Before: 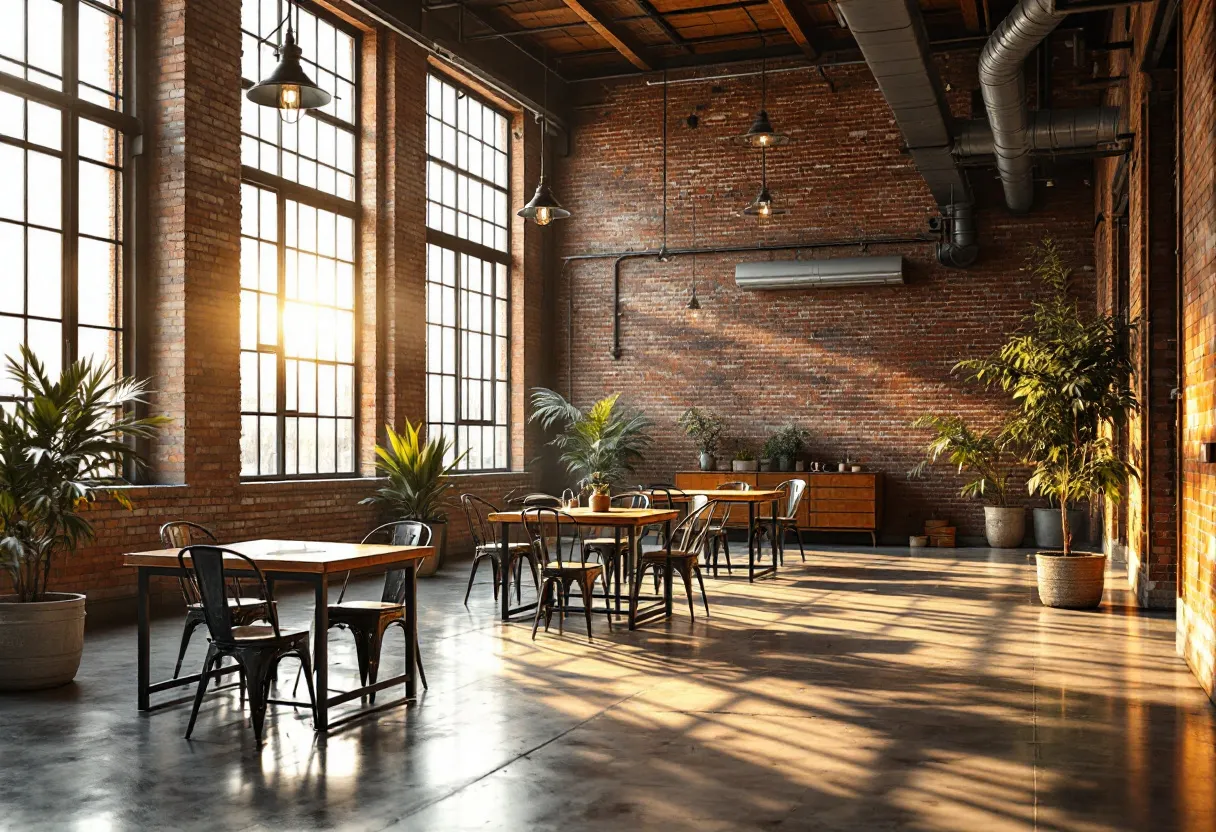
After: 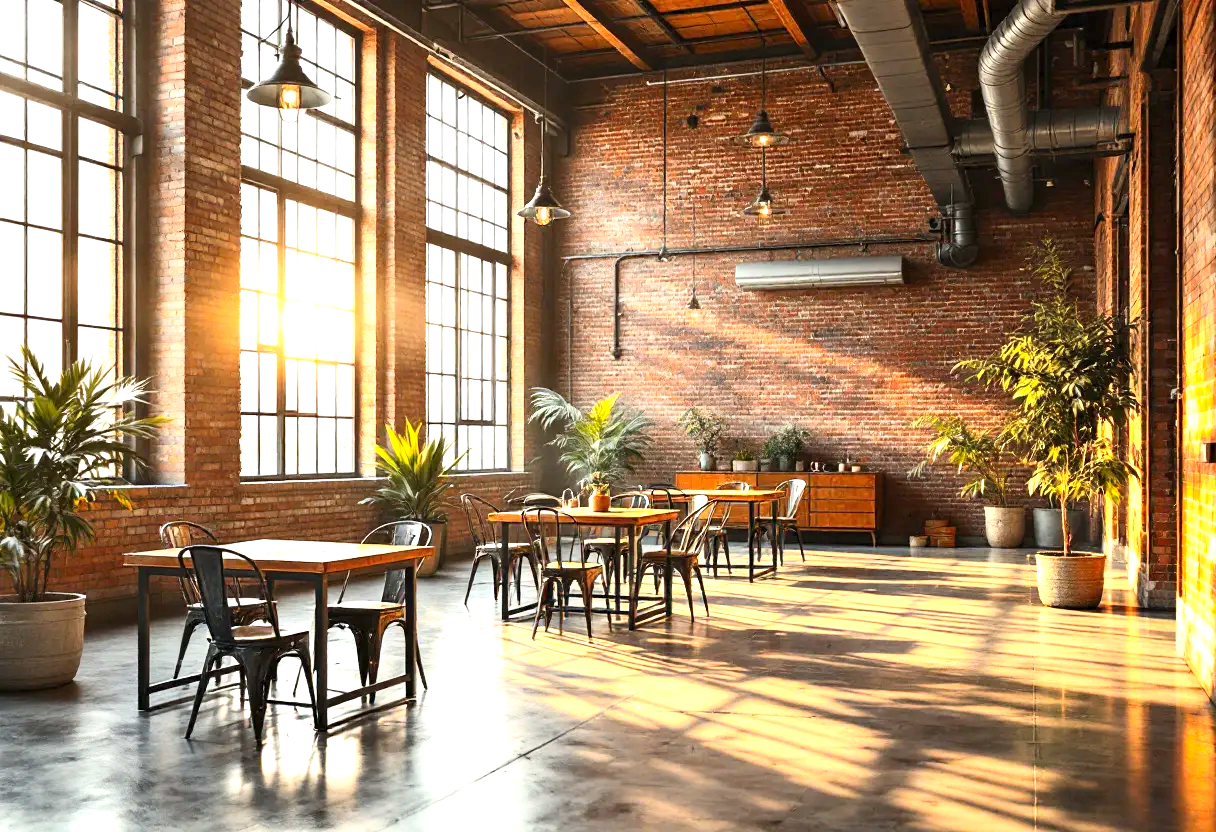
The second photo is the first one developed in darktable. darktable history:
contrast brightness saturation: contrast 0.202, brightness 0.17, saturation 0.221
exposure: black level correction 0.001, exposure 0.959 EV, compensate exposure bias true, compensate highlight preservation false
